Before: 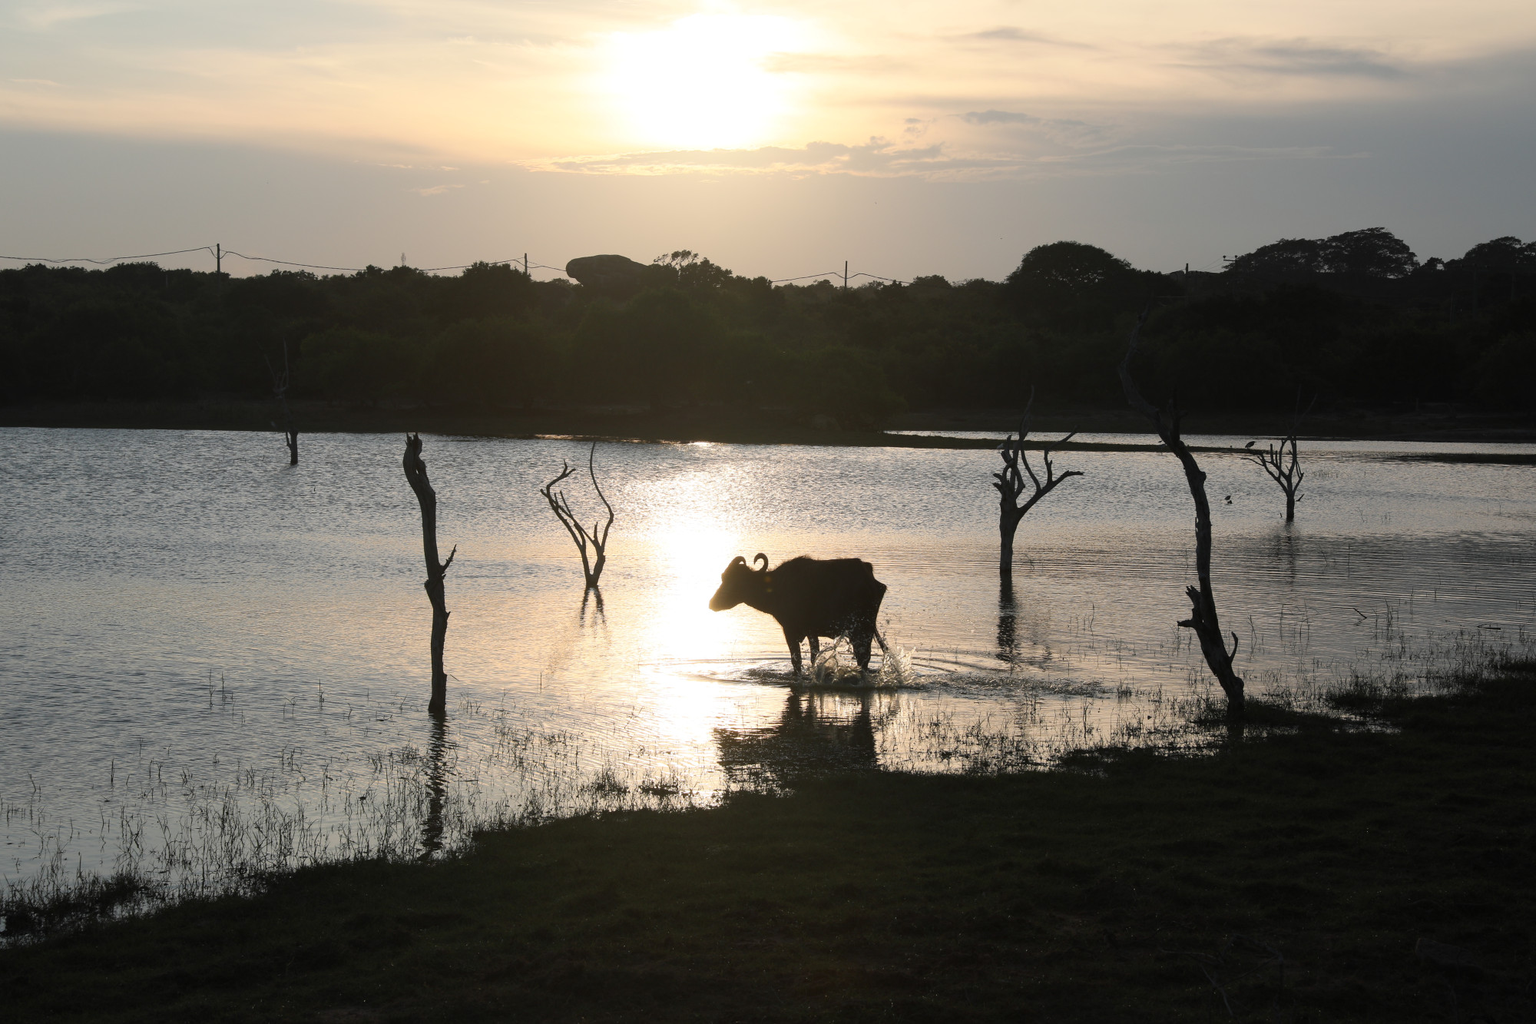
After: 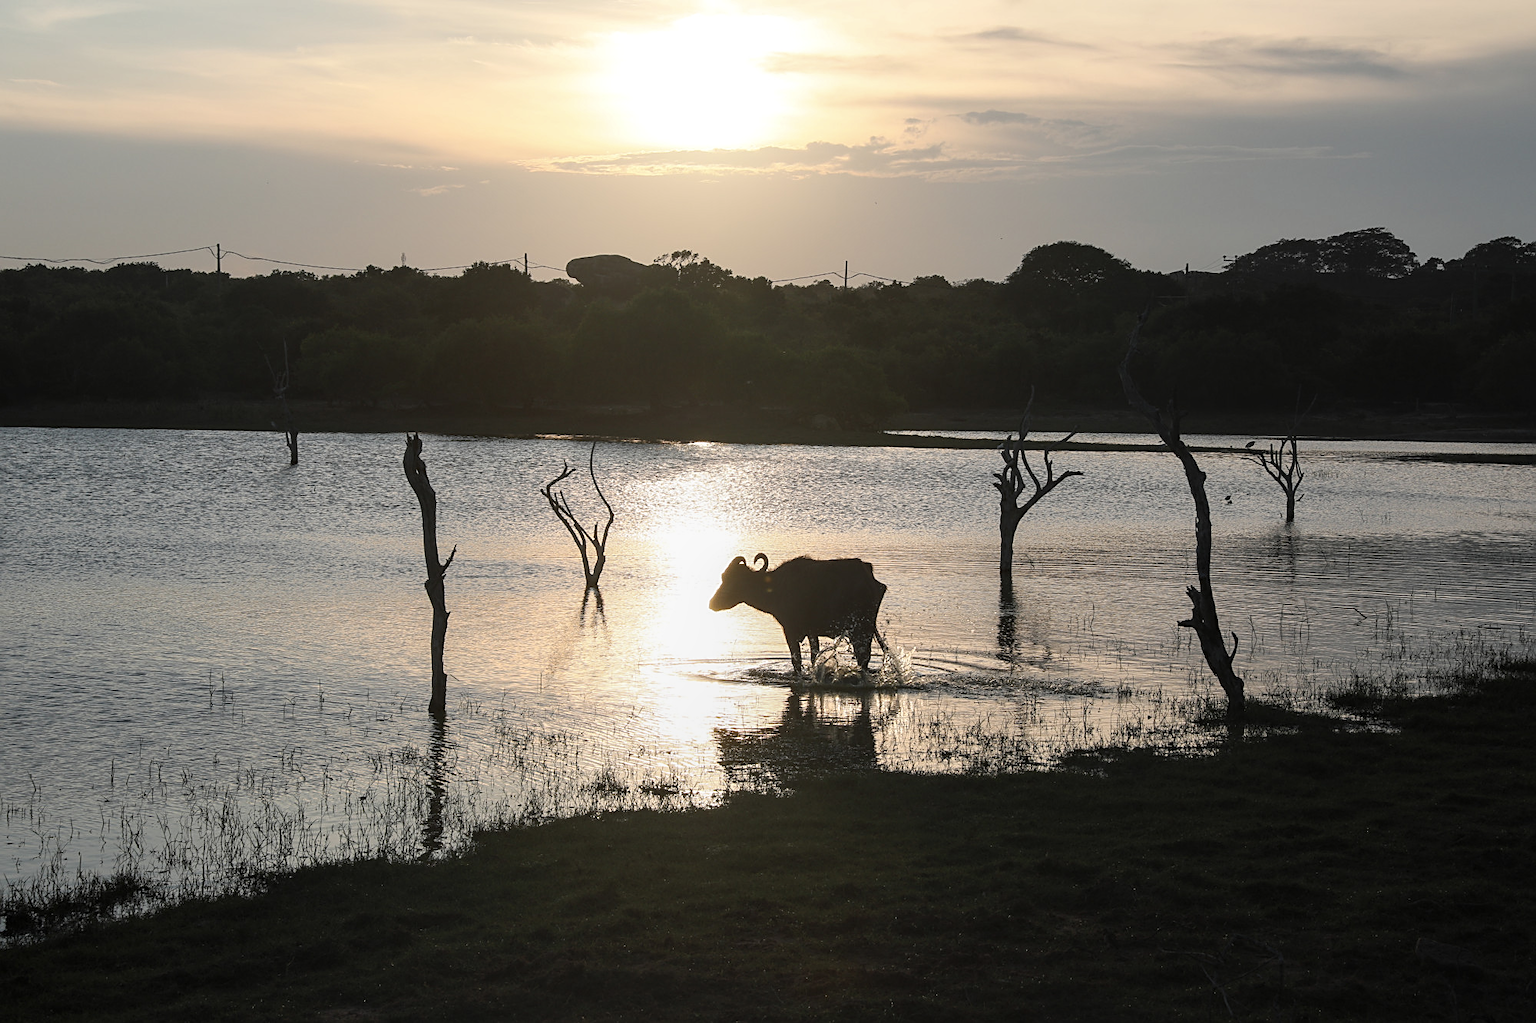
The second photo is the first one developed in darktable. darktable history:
local contrast: on, module defaults
contrast brightness saturation: saturation -0.049
sharpen: on, module defaults
